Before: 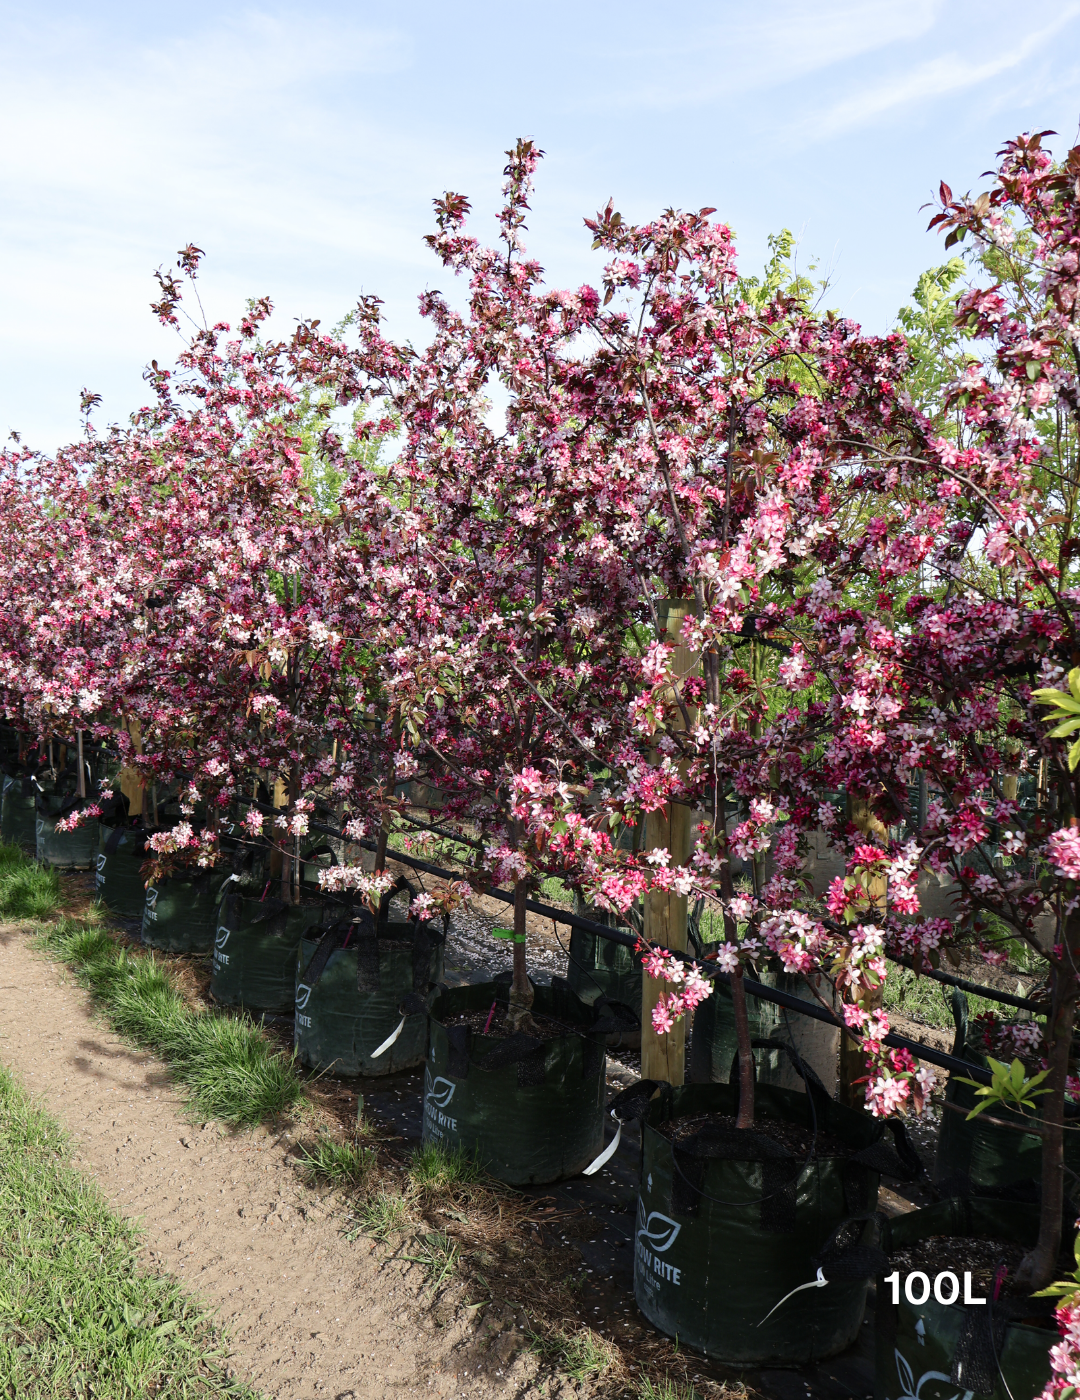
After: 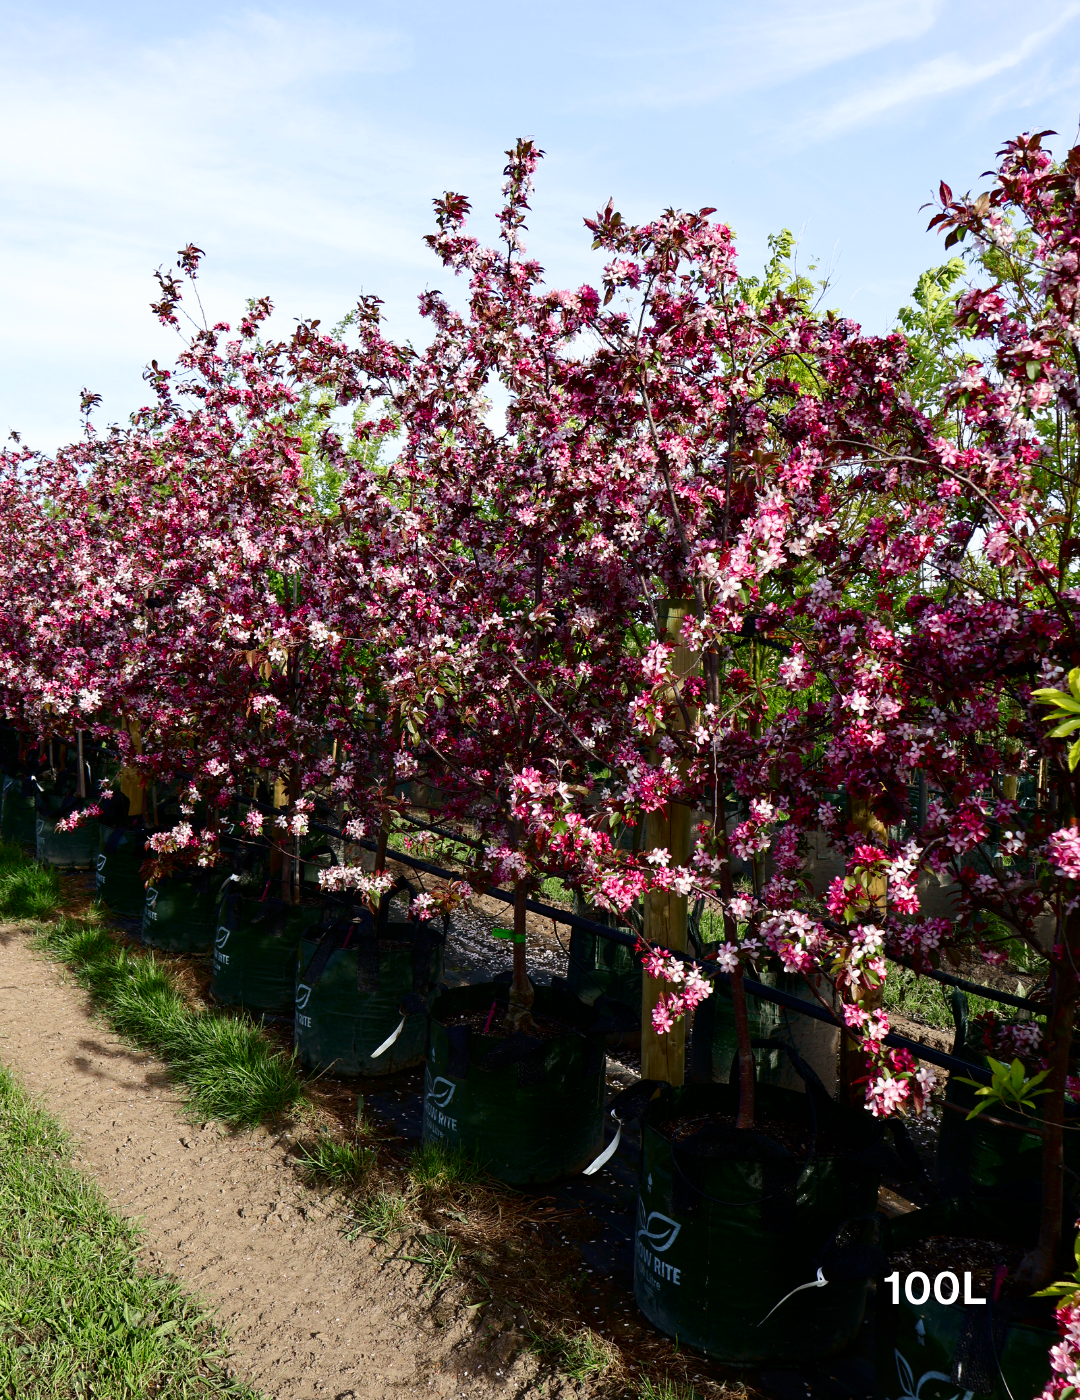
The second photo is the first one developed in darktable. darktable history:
color balance rgb: perceptual saturation grading › global saturation 0.748%, global vibrance 20%
contrast brightness saturation: contrast 0.125, brightness -0.225, saturation 0.139
